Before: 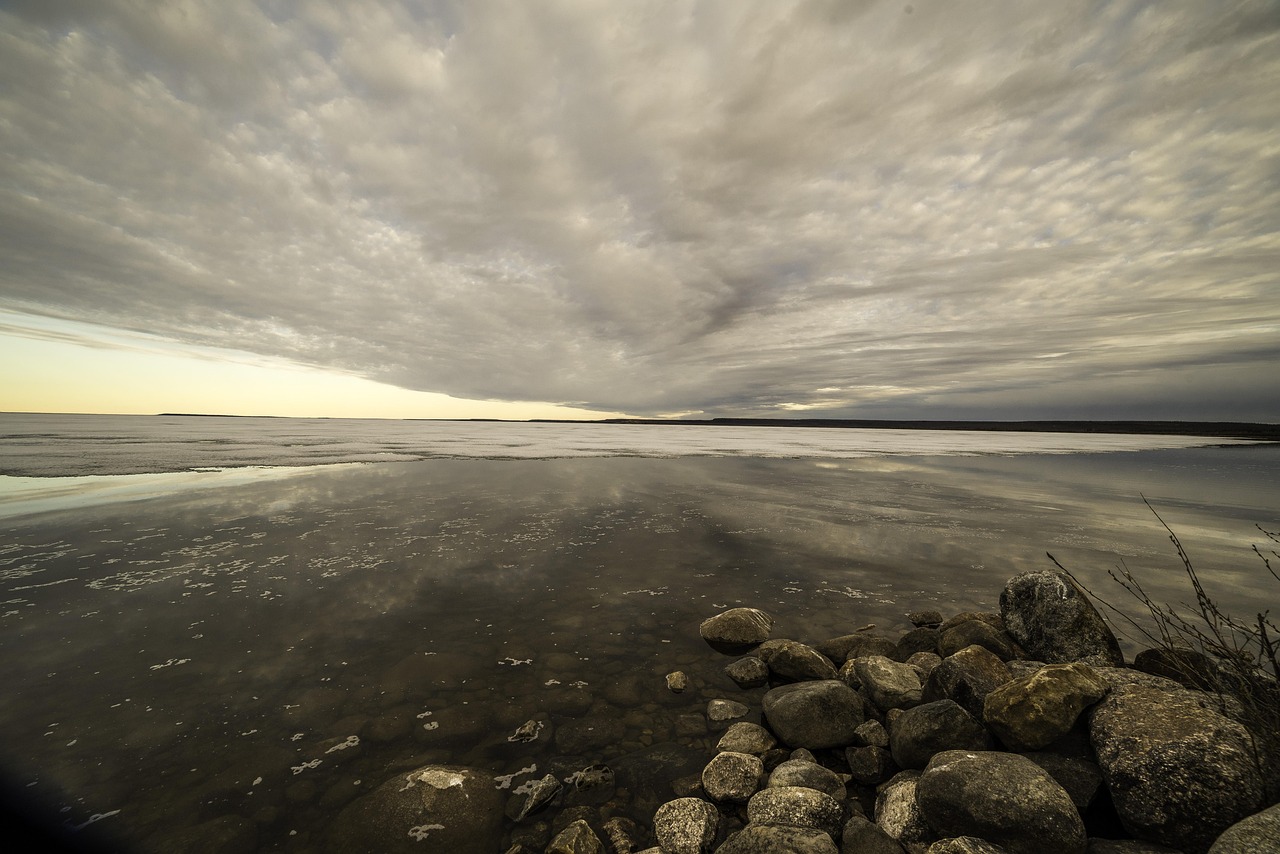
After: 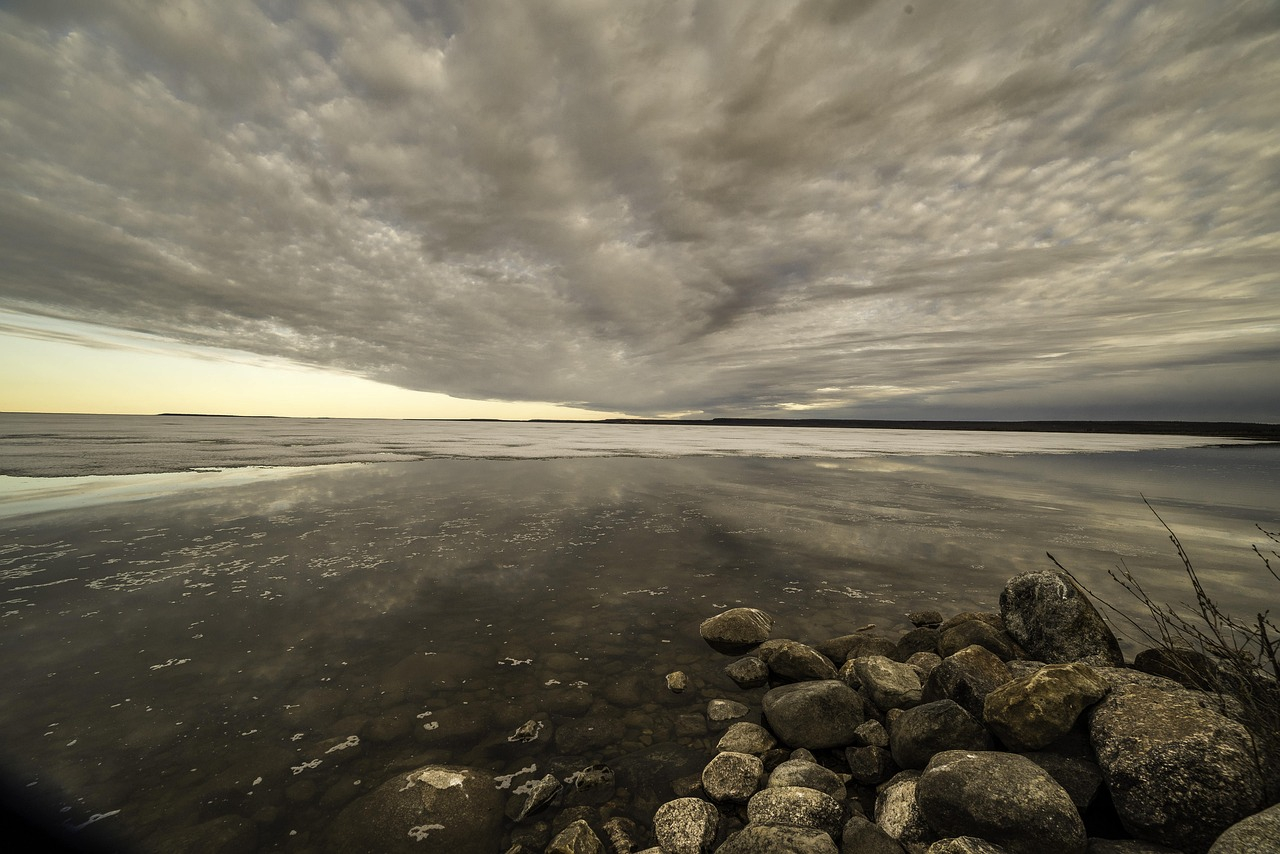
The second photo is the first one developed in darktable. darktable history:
shadows and highlights: shadows 24.21, highlights -79.7, soften with gaussian
